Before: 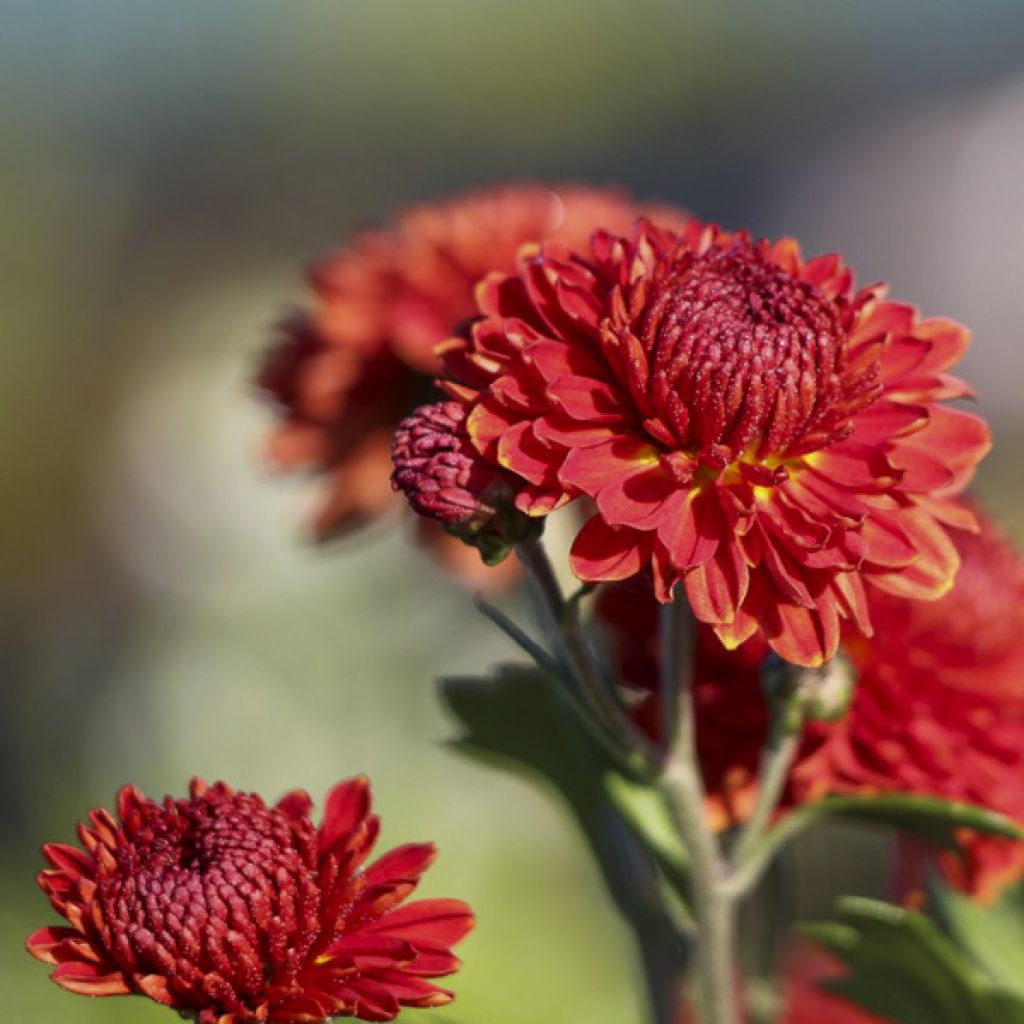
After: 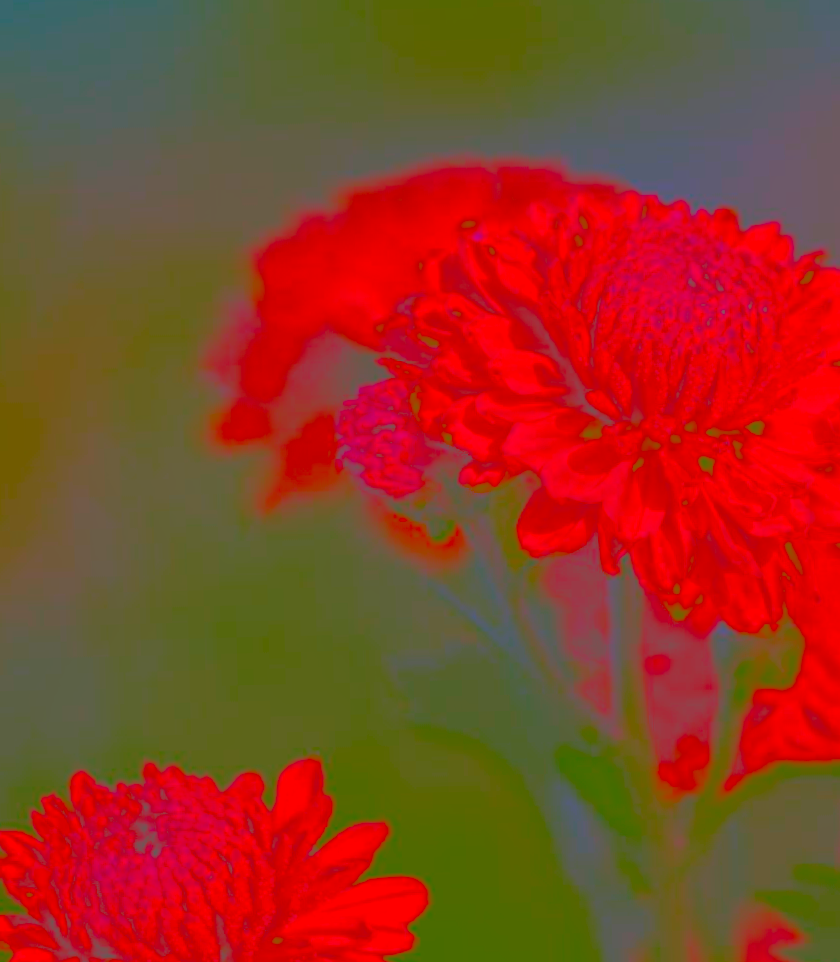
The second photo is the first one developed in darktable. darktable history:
crop and rotate: angle 1.4°, left 4.37%, top 1.198%, right 11.608%, bottom 2.556%
contrast brightness saturation: contrast -0.973, brightness -0.157, saturation 0.761
color balance rgb: perceptual saturation grading › global saturation 19.914%
